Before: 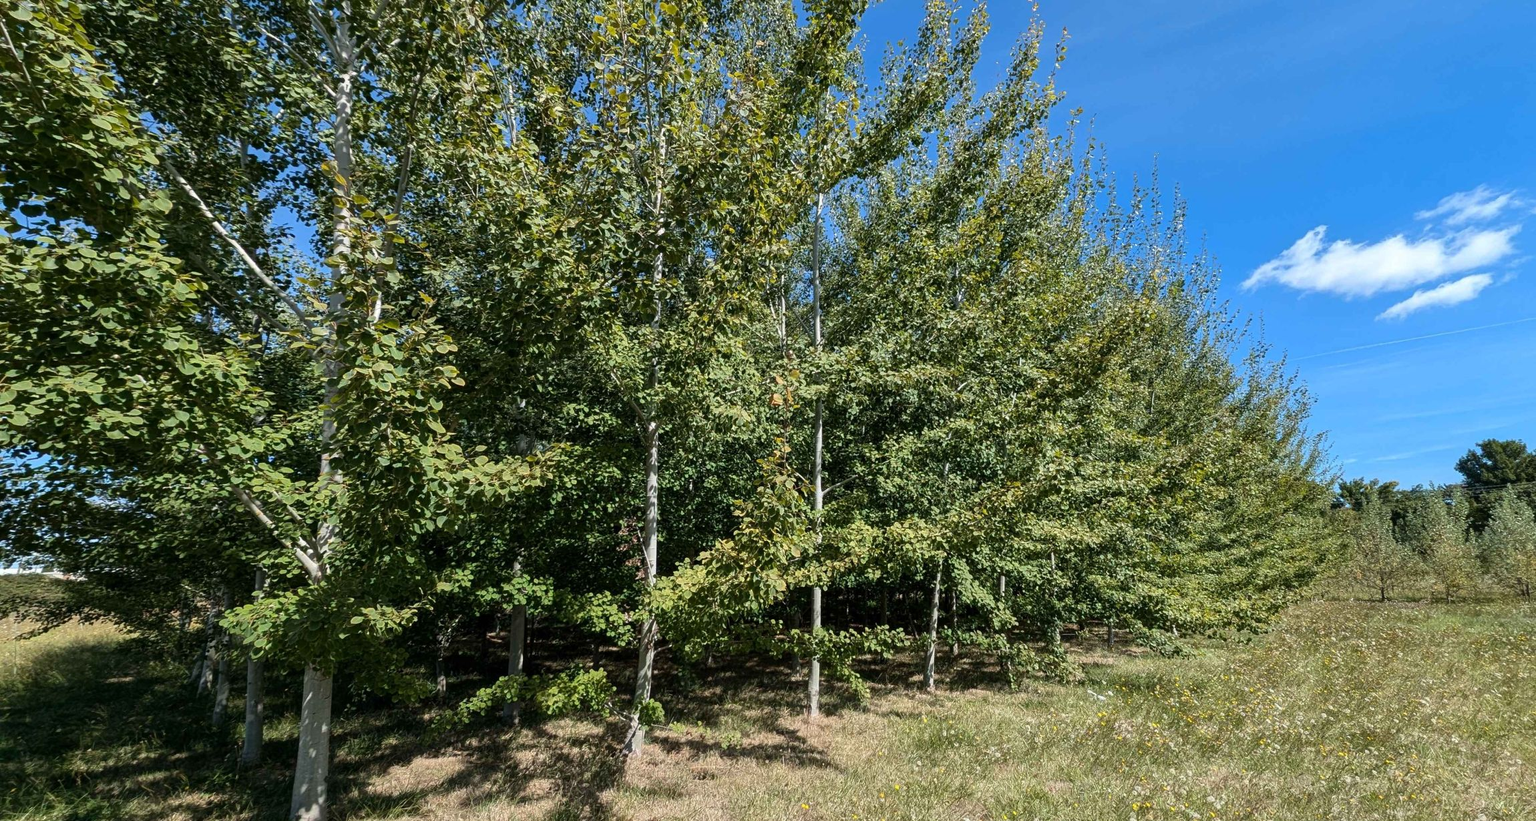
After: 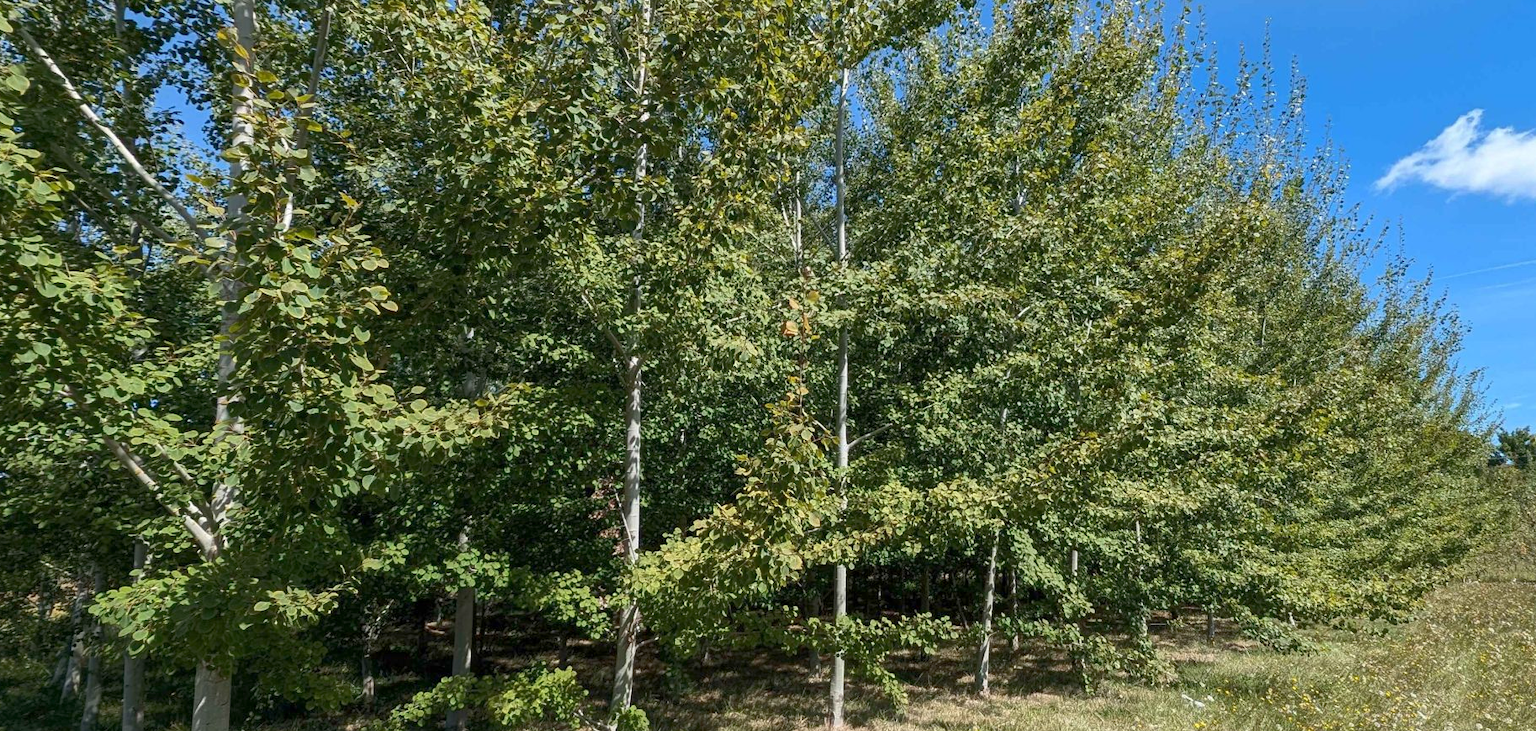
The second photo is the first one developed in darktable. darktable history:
rgb curve: curves: ch0 [(0, 0) (0.093, 0.159) (0.241, 0.265) (0.414, 0.42) (1, 1)], compensate middle gray true, preserve colors basic power
crop: left 9.712%, top 16.928%, right 10.845%, bottom 12.332%
